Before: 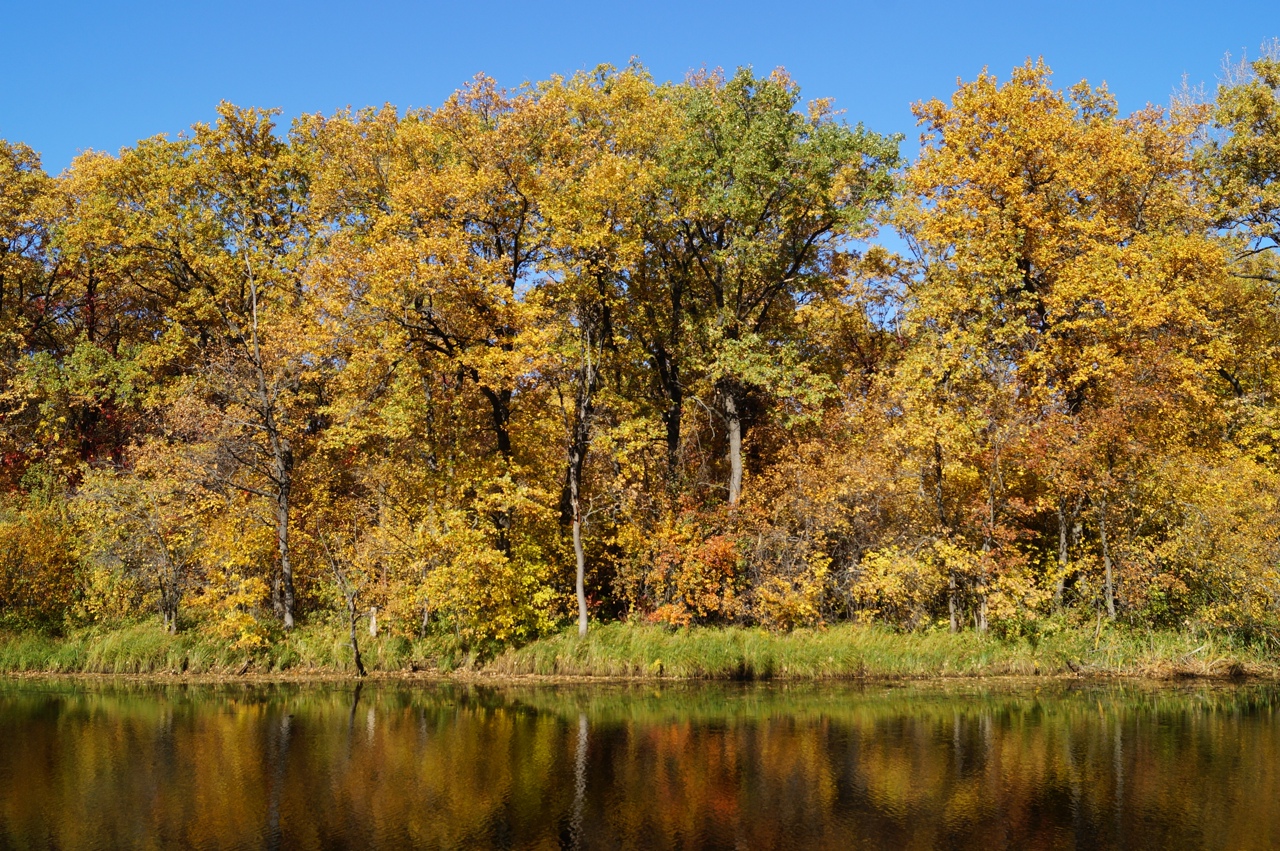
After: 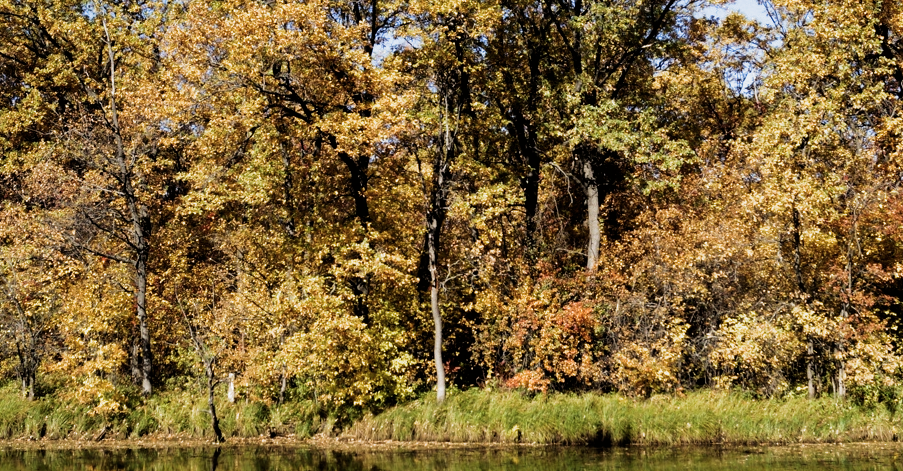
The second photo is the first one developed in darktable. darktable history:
crop: left 11.123%, top 27.61%, right 18.3%, bottom 17.034%
filmic rgb: black relative exposure -8.2 EV, white relative exposure 2.2 EV, threshold 3 EV, hardness 7.11, latitude 75%, contrast 1.325, highlights saturation mix -2%, shadows ↔ highlights balance 30%, preserve chrominance RGB euclidean norm, color science v5 (2021), contrast in shadows safe, contrast in highlights safe, enable highlight reconstruction true
